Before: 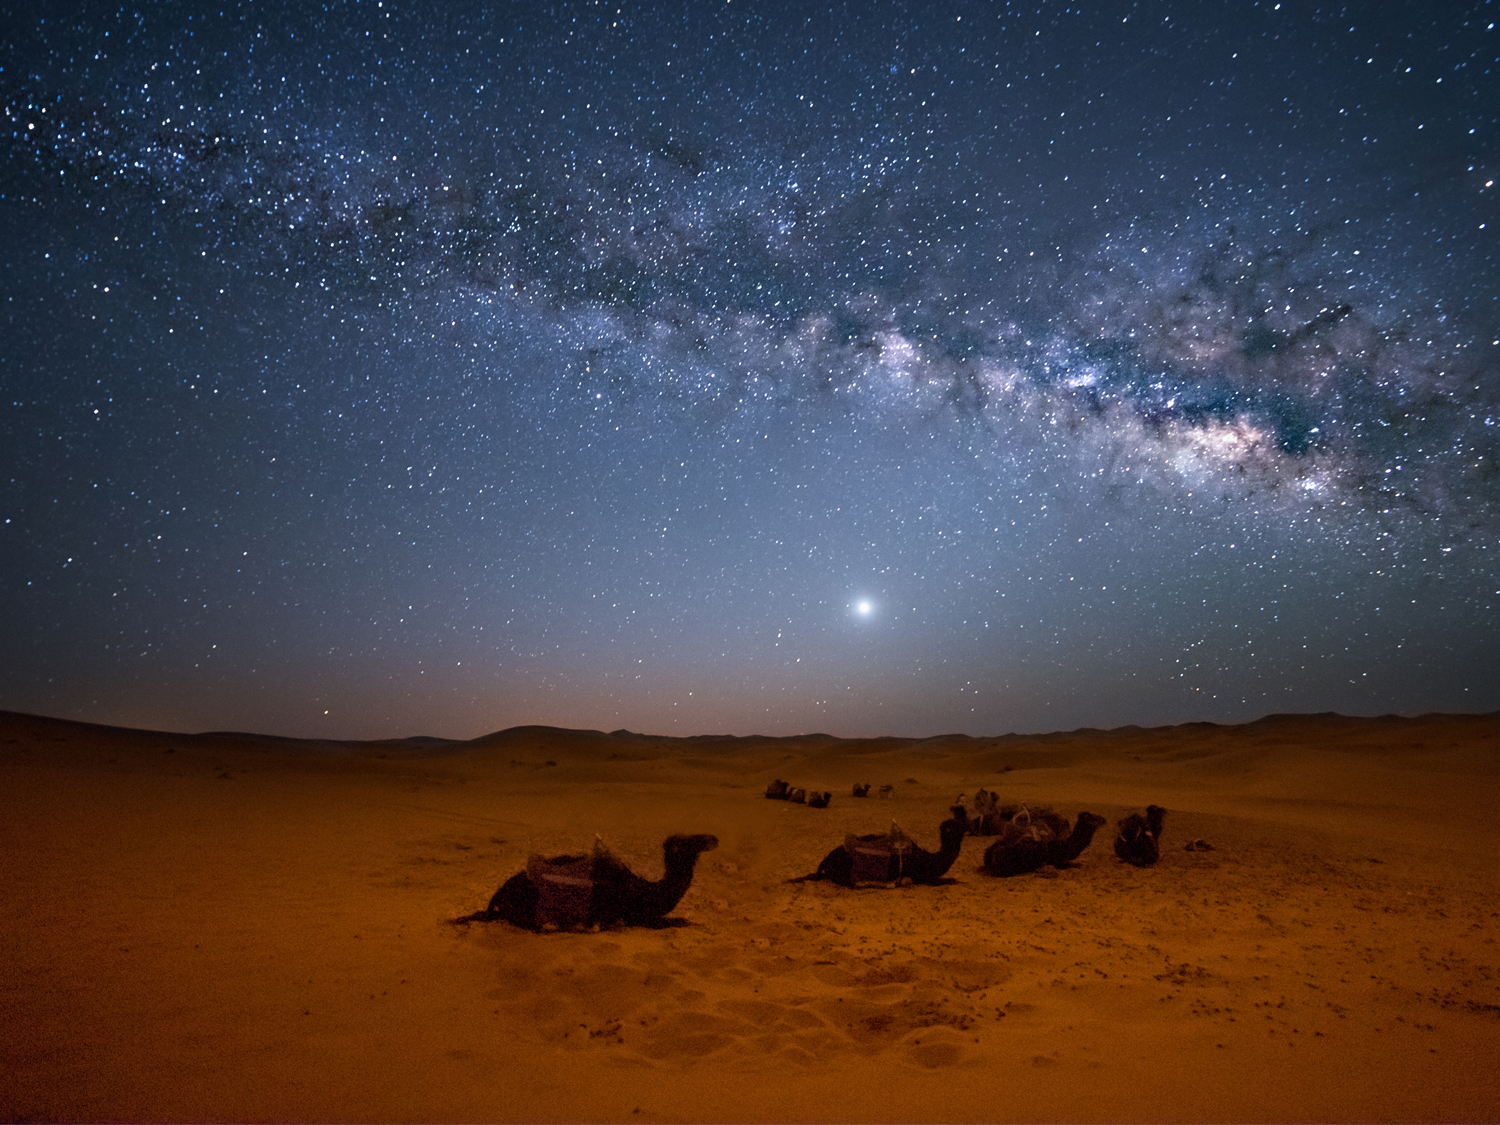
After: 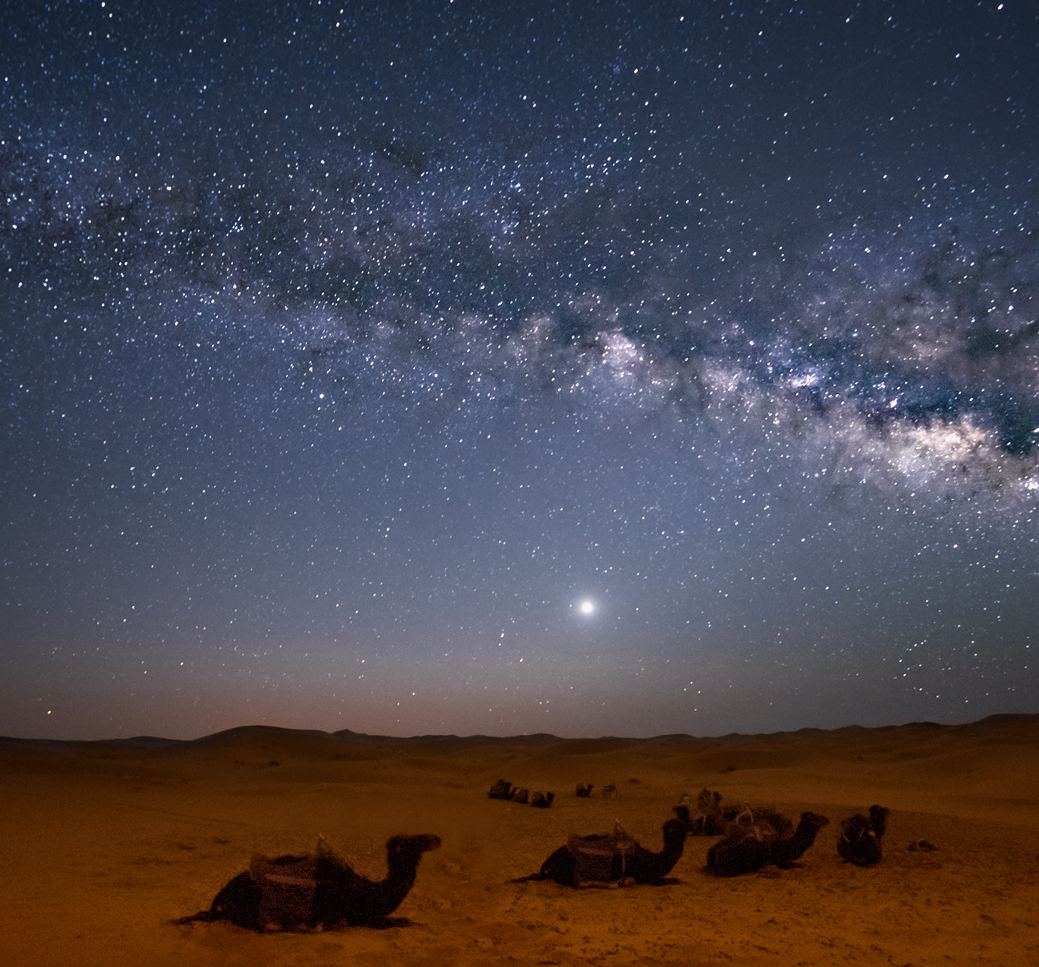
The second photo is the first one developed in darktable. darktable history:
white balance: red 0.978, blue 0.999
color zones: curves: ch0 [(0, 0.5) (0.125, 0.4) (0.25, 0.5) (0.375, 0.4) (0.5, 0.4) (0.625, 0.35) (0.75, 0.35) (0.875, 0.5)]; ch1 [(0, 0.35) (0.125, 0.45) (0.25, 0.35) (0.375, 0.35) (0.5, 0.35) (0.625, 0.35) (0.75, 0.45) (0.875, 0.35)]; ch2 [(0, 0.6) (0.125, 0.5) (0.25, 0.5) (0.375, 0.6) (0.5, 0.6) (0.625, 0.5) (0.75, 0.5) (0.875, 0.5)]
crop: left 18.479%, right 12.2%, bottom 13.971%
color correction: highlights a* 5.81, highlights b* 4.84
